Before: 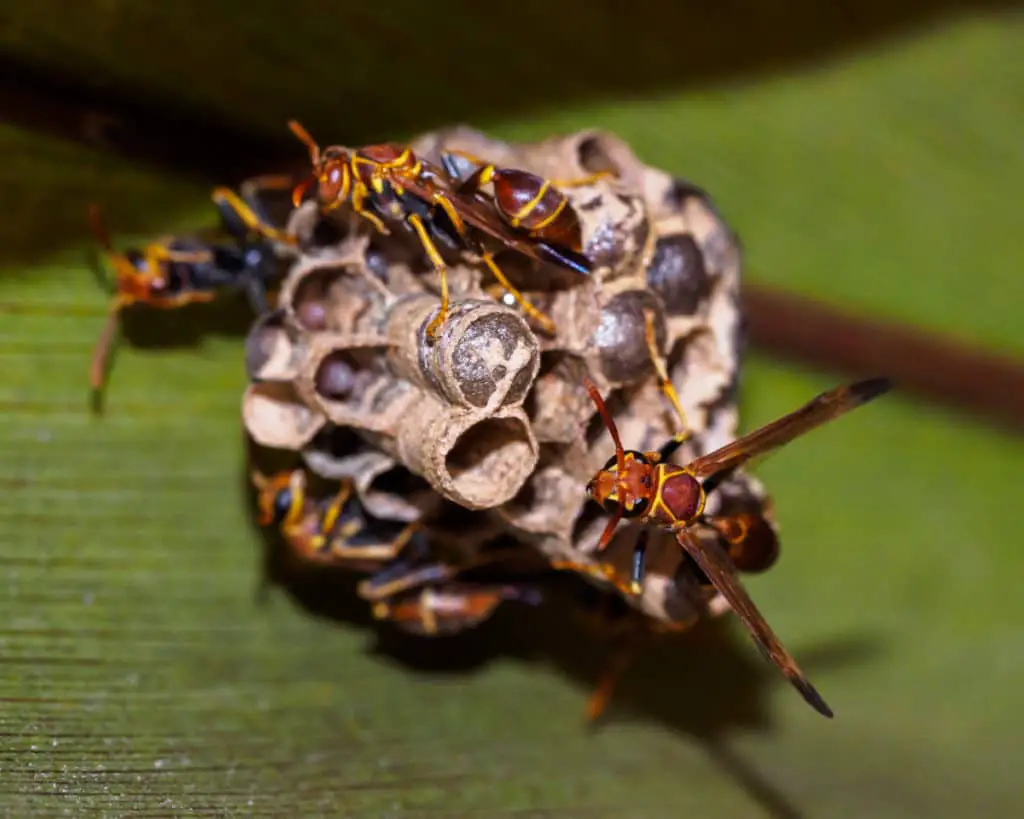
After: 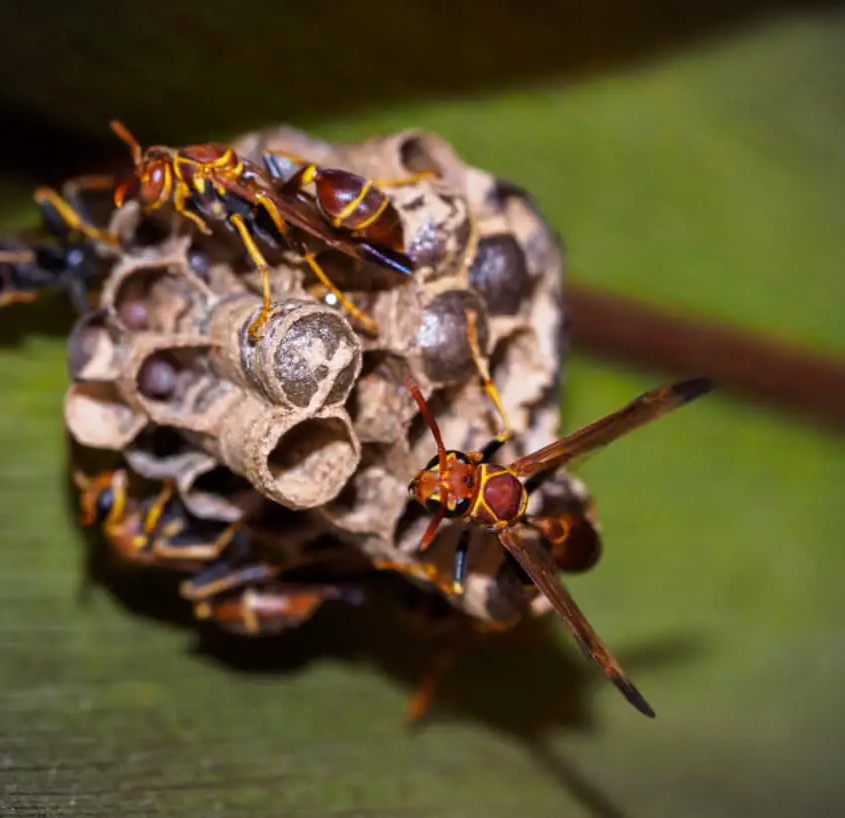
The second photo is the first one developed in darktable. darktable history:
crop: left 17.469%, bottom 0.045%
vignetting: fall-off start 92.62%
